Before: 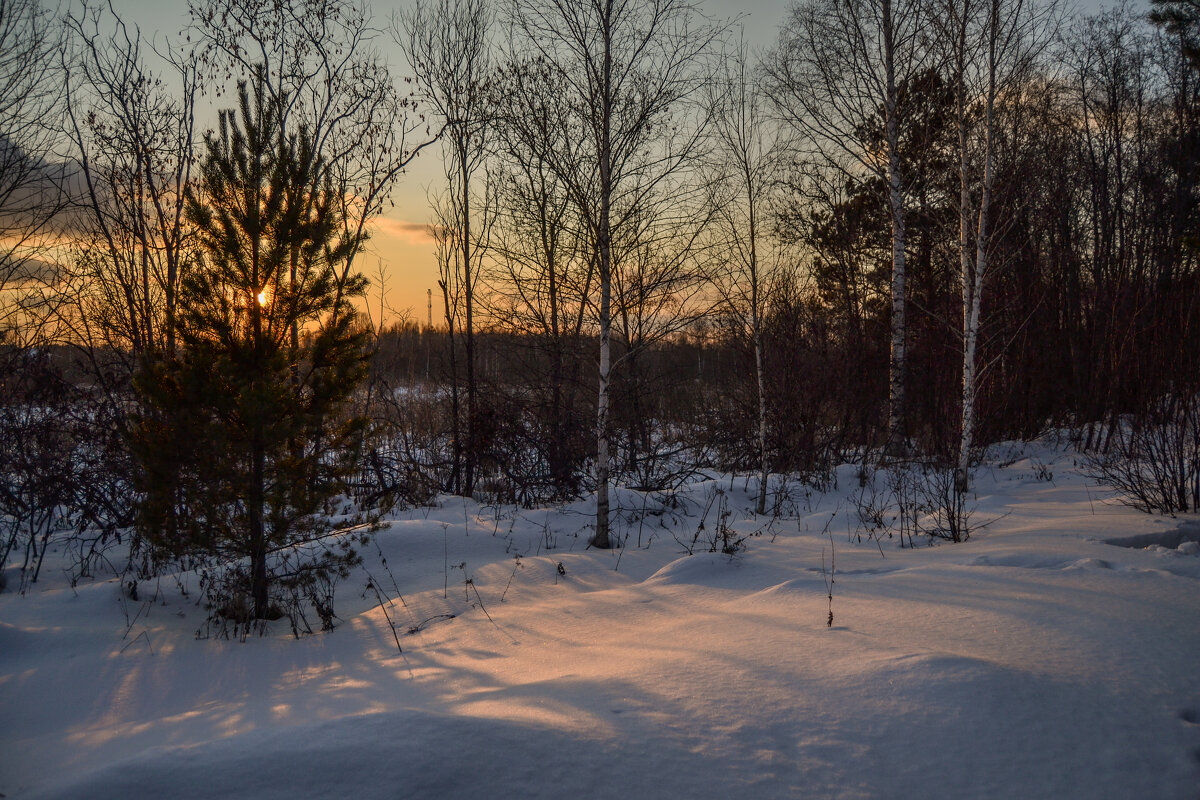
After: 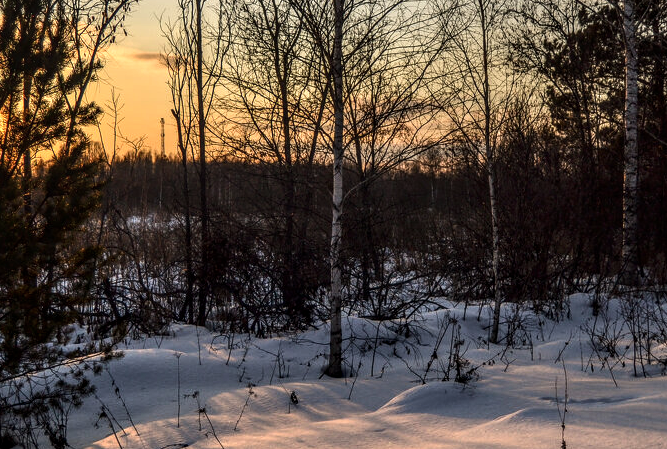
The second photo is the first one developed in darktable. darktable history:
crop and rotate: left 22.285%, top 21.564%, right 22.058%, bottom 22.196%
local contrast: on, module defaults
tone equalizer: -8 EV -0.783 EV, -7 EV -0.702 EV, -6 EV -0.63 EV, -5 EV -0.418 EV, -3 EV 0.389 EV, -2 EV 0.6 EV, -1 EV 0.7 EV, +0 EV 0.723 EV, edges refinement/feathering 500, mask exposure compensation -1.57 EV, preserve details no
